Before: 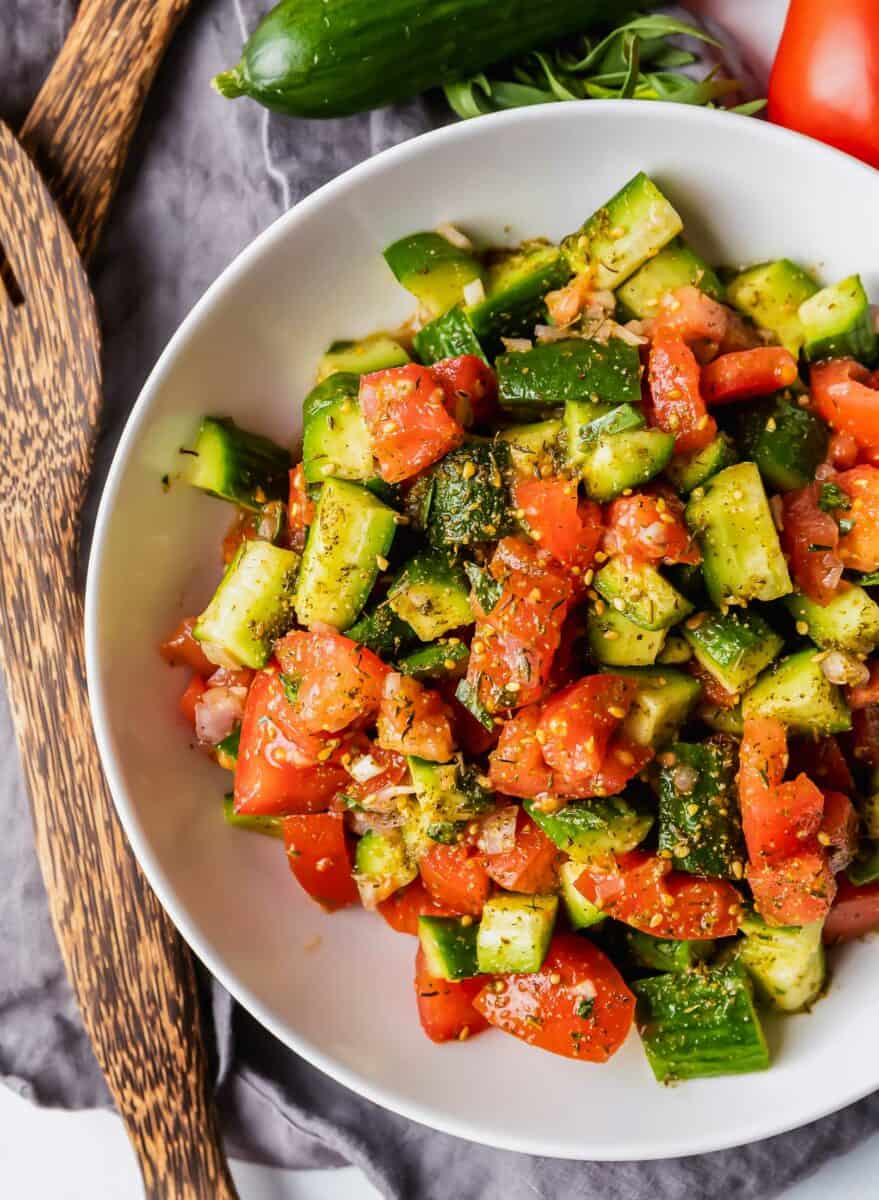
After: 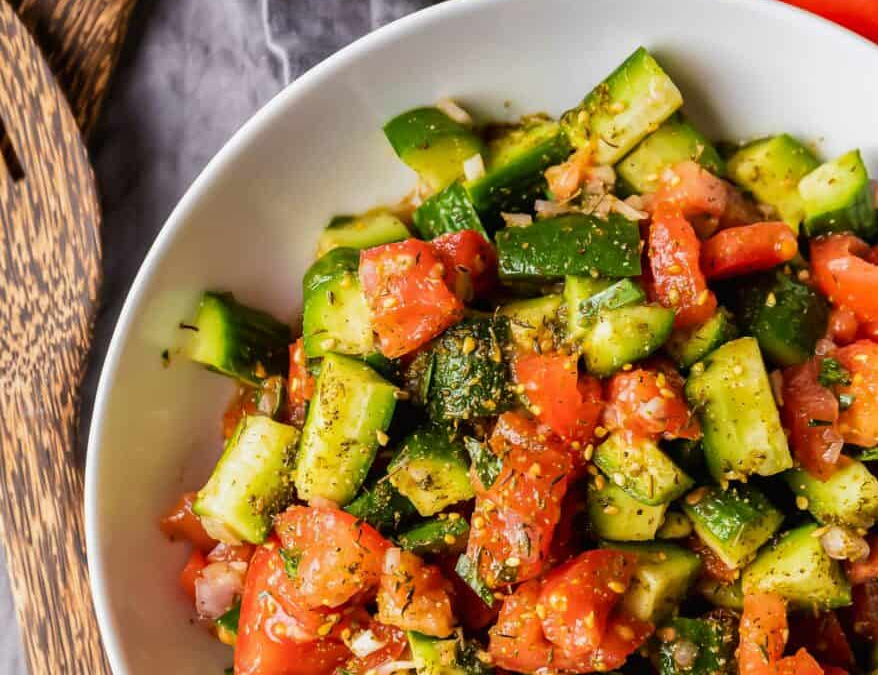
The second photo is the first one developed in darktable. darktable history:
crop and rotate: top 10.49%, bottom 33.177%
